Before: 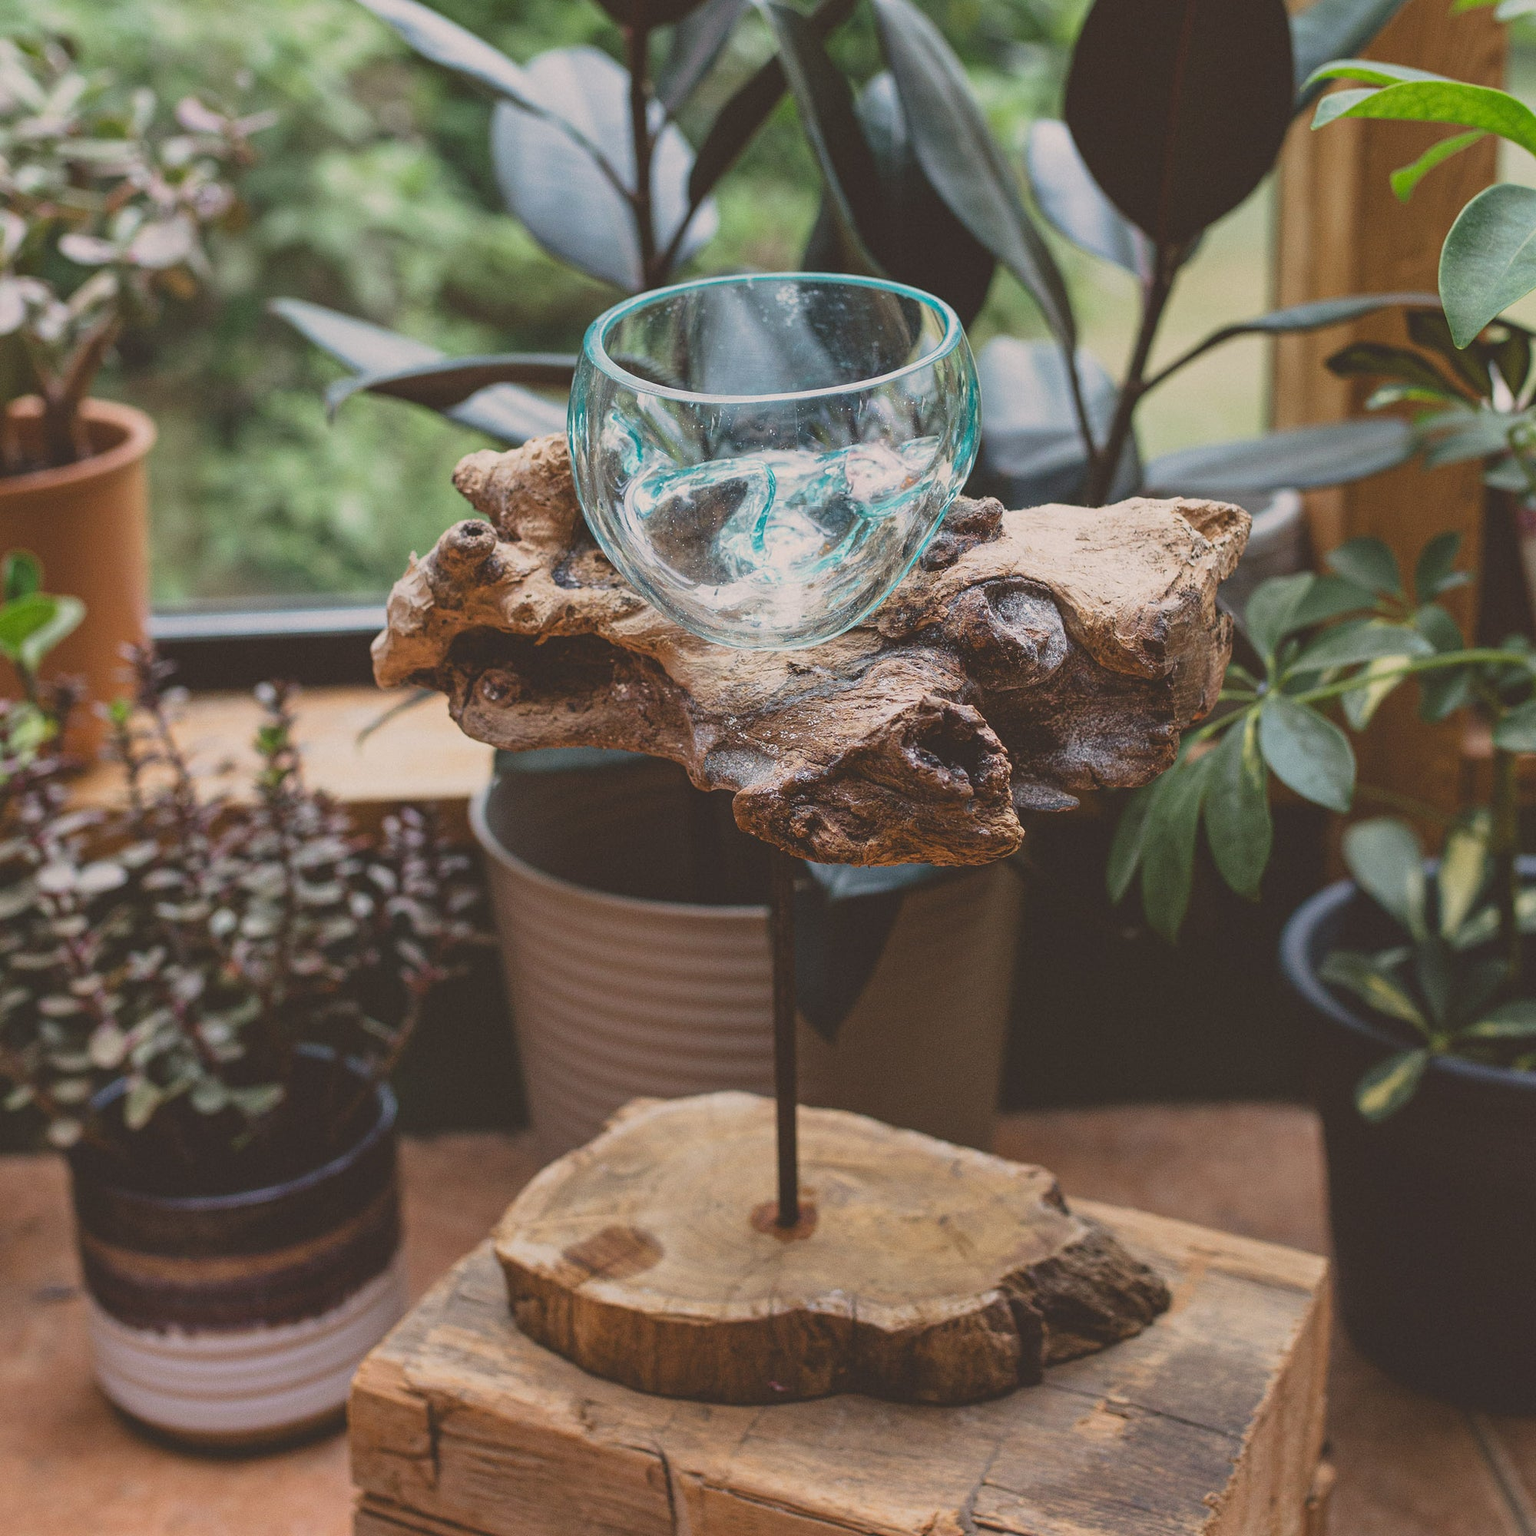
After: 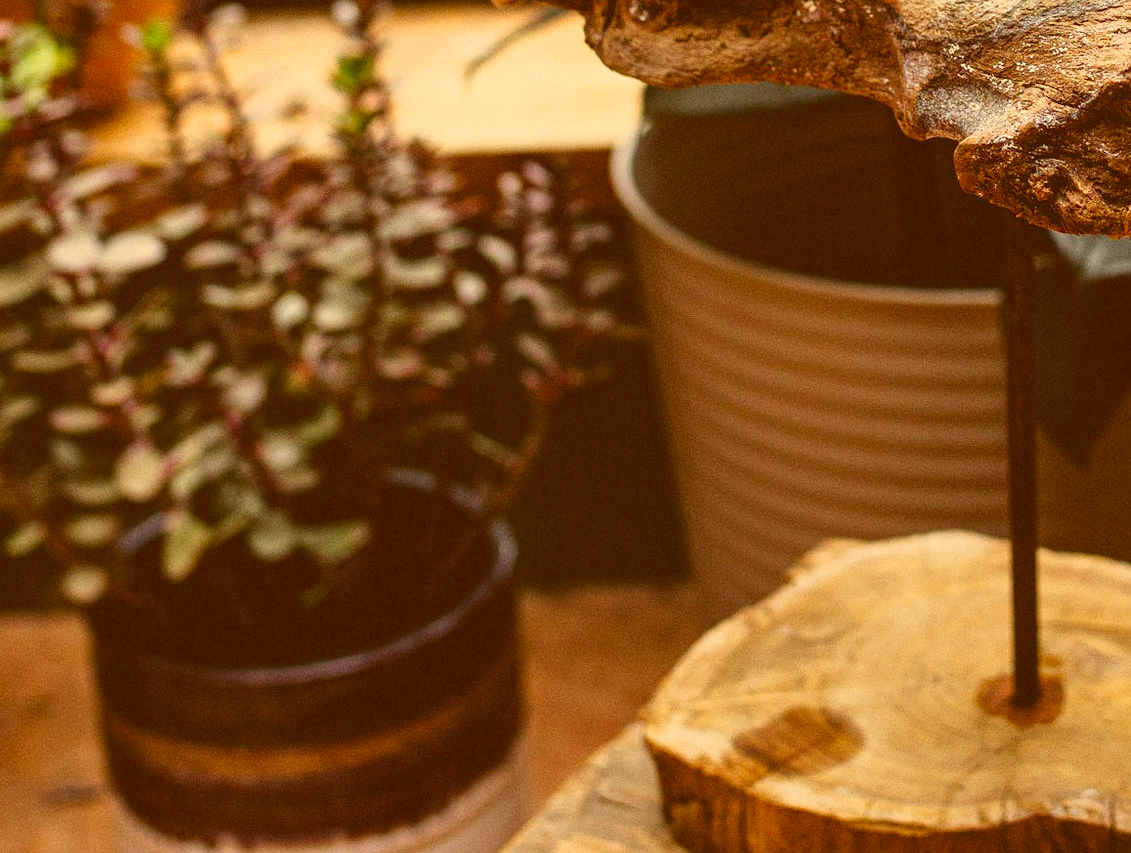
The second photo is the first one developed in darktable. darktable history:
crop: top 44.509%, right 43.413%, bottom 12.808%
color correction: highlights a* 1.18, highlights b* 25.06, shadows a* 15.42, shadows b* 24.55
tone curve: curves: ch0 [(0, 0) (0.003, 0.016) (0.011, 0.016) (0.025, 0.016) (0.044, 0.017) (0.069, 0.026) (0.1, 0.044) (0.136, 0.074) (0.177, 0.121) (0.224, 0.183) (0.277, 0.248) (0.335, 0.326) (0.399, 0.413) (0.468, 0.511) (0.543, 0.612) (0.623, 0.717) (0.709, 0.818) (0.801, 0.911) (0.898, 0.979) (1, 1)], preserve colors none
